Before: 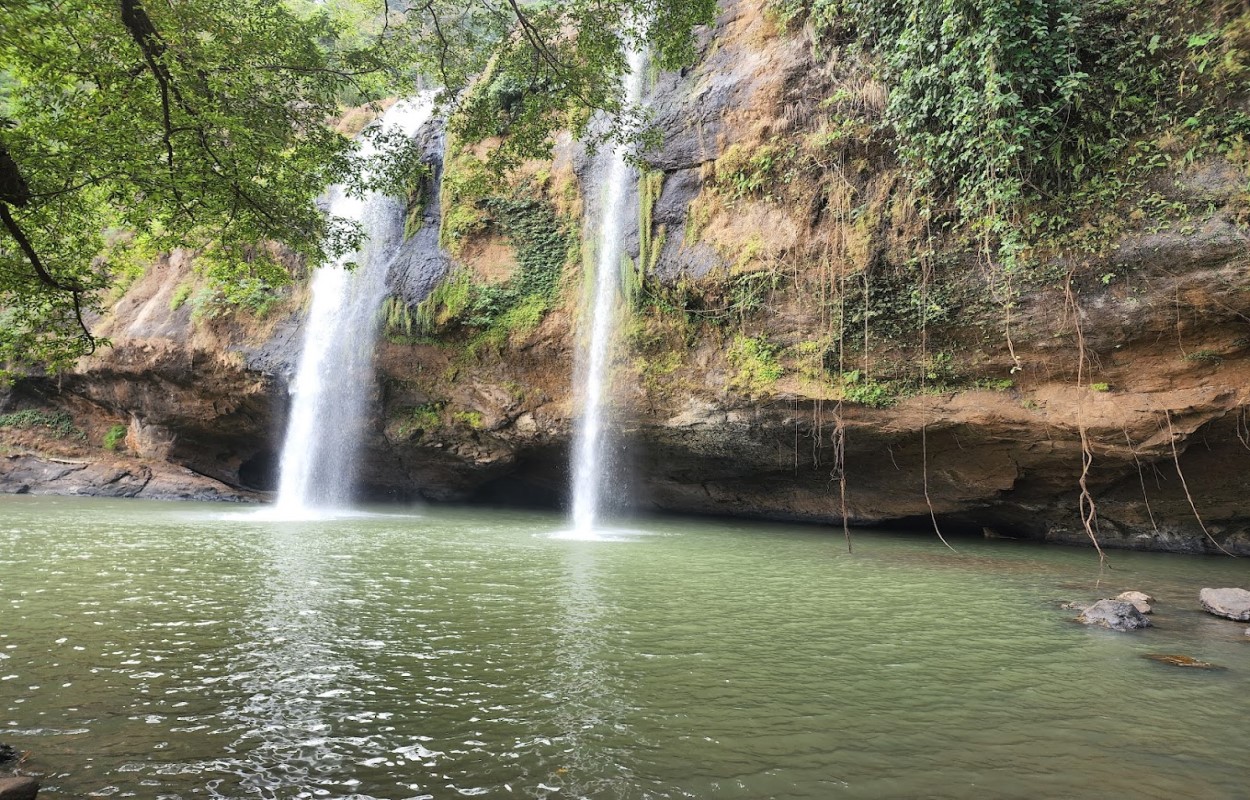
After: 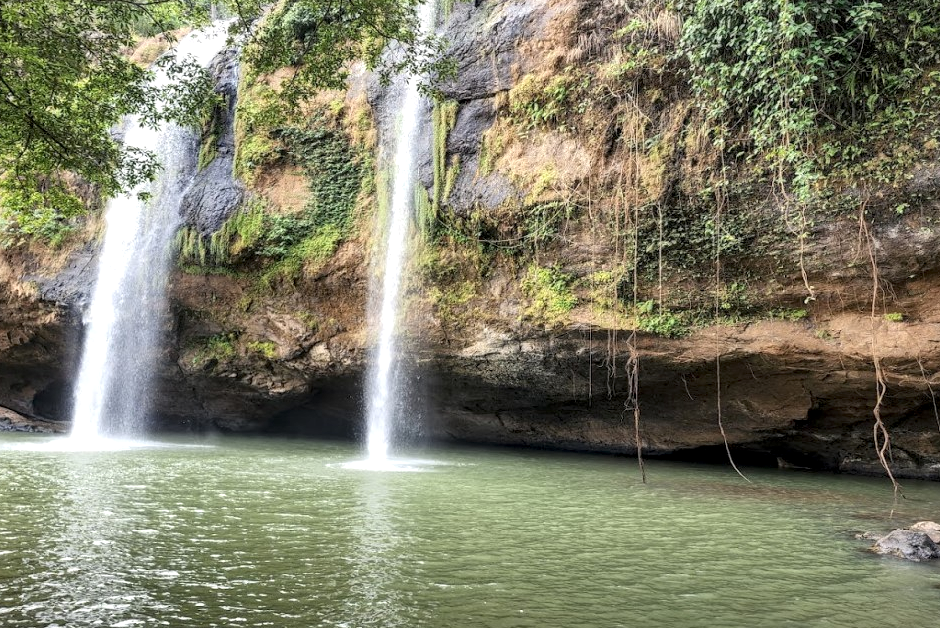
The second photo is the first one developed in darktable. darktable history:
crop: left 16.554%, top 8.759%, right 8.239%, bottom 12.661%
local contrast: detail 142%
